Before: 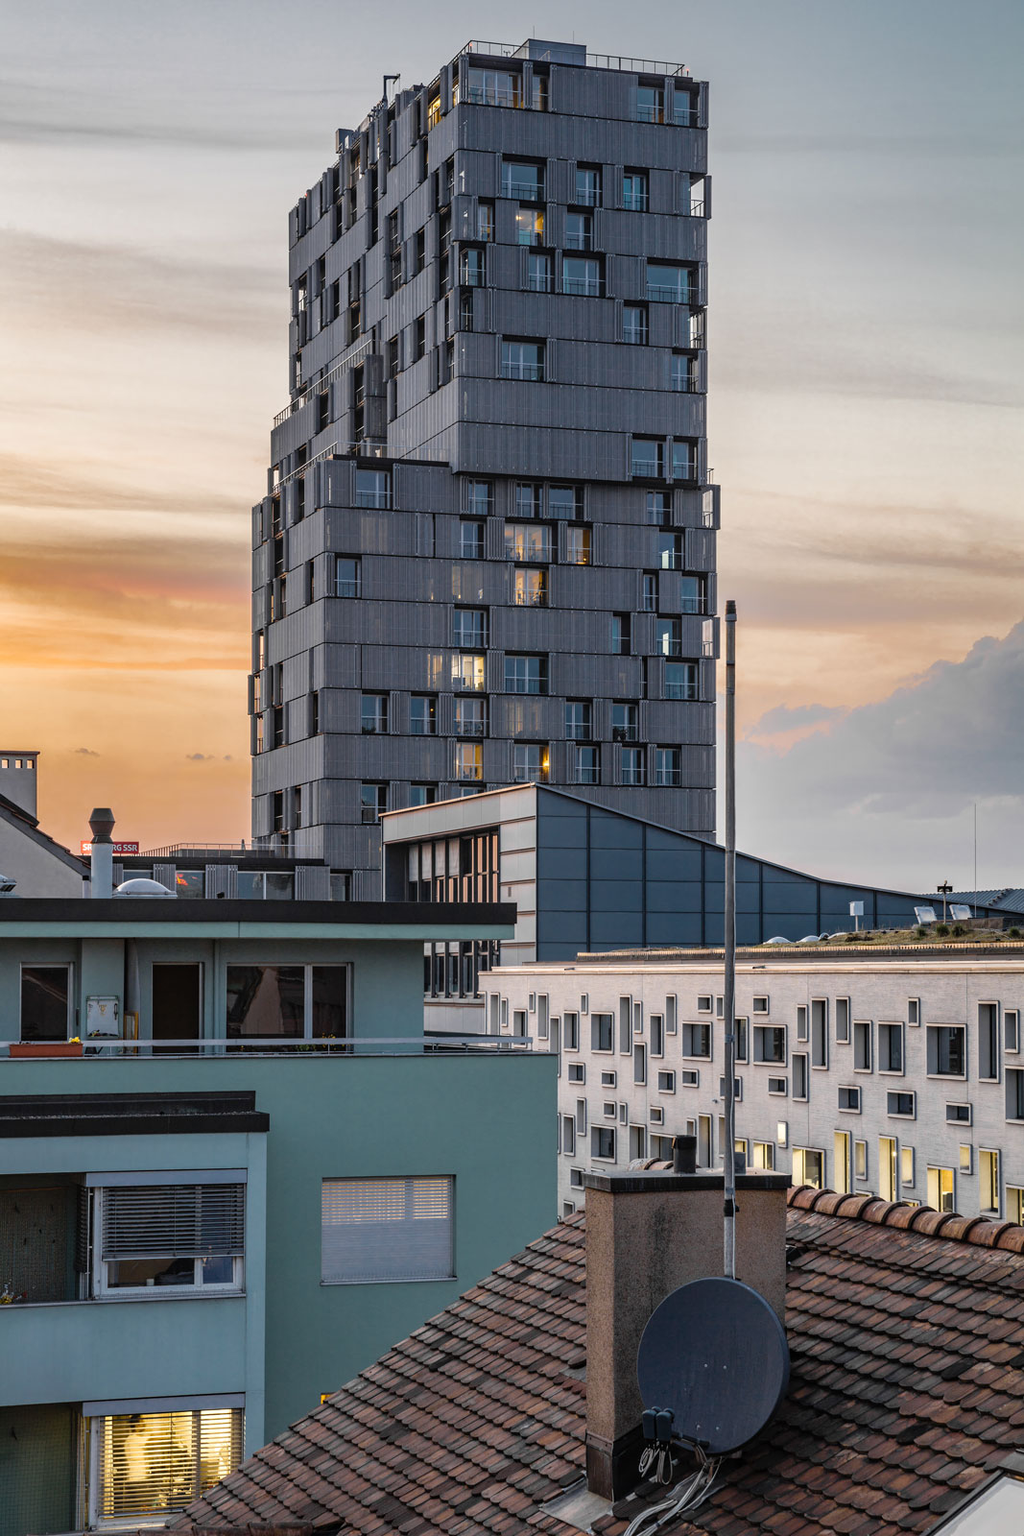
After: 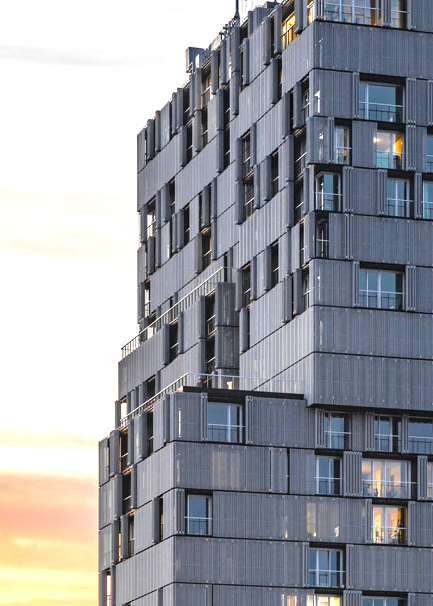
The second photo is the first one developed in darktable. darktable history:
exposure: black level correction 0, exposure 1 EV, compensate exposure bias true, compensate highlight preservation false
crop: left 15.452%, top 5.459%, right 43.956%, bottom 56.62%
